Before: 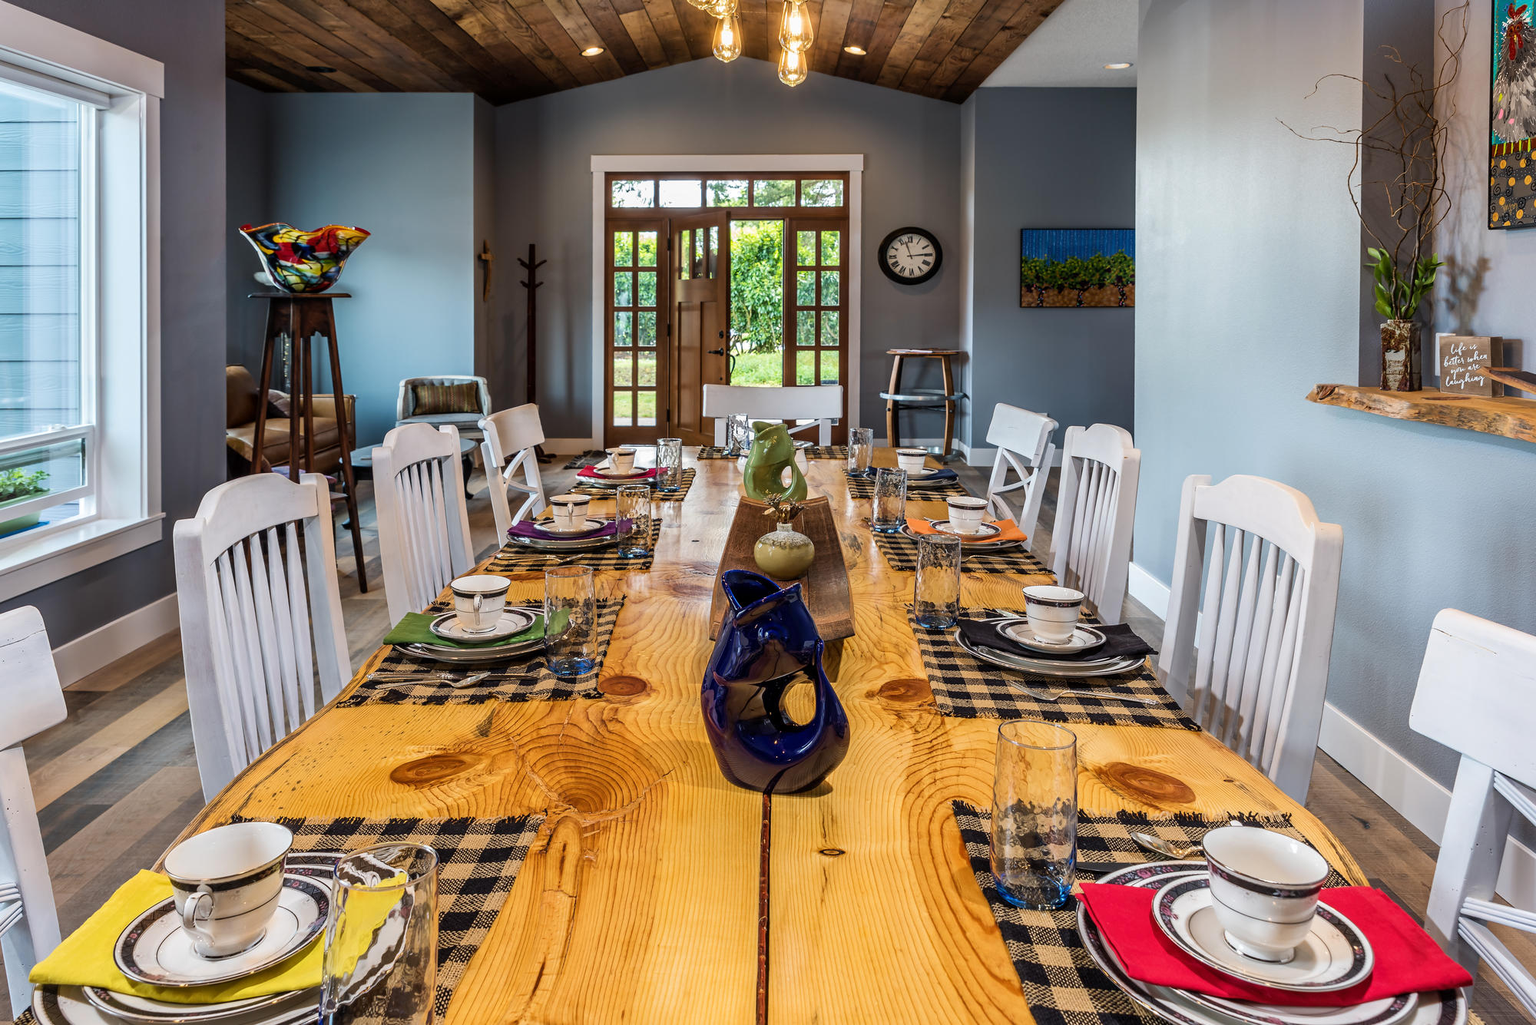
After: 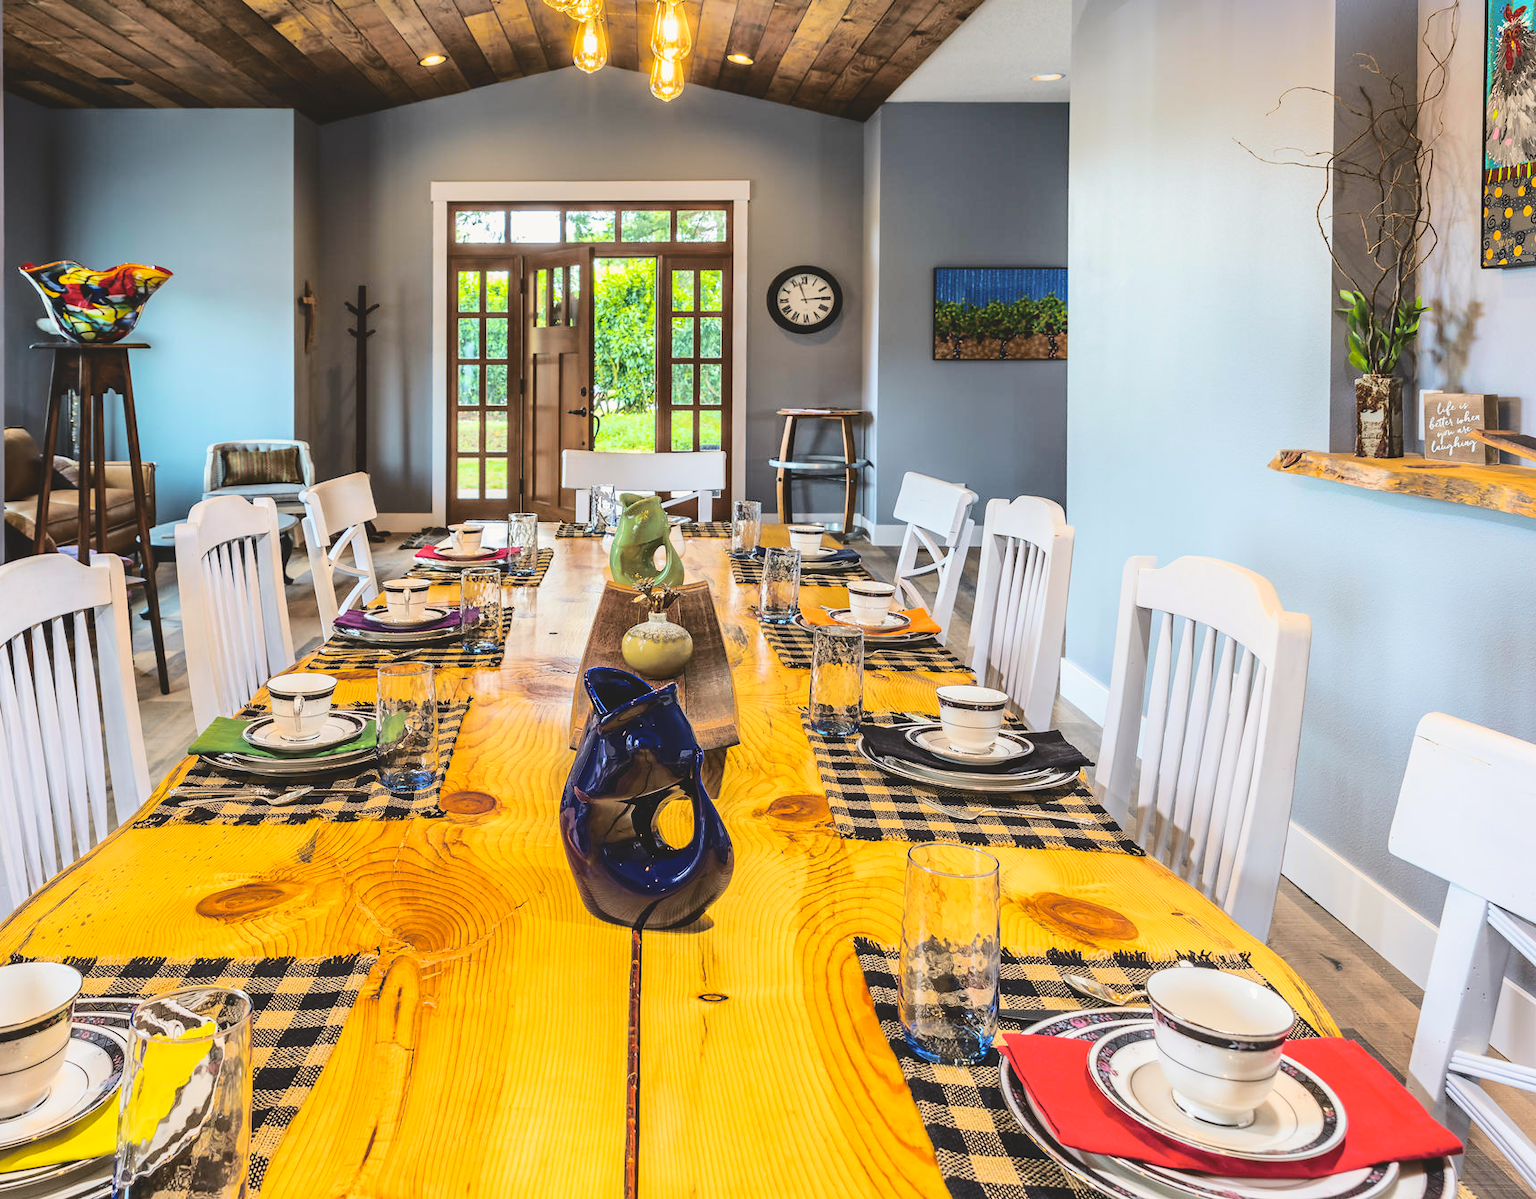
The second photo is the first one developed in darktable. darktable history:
crop and rotate: left 14.526%
tone curve: curves: ch0 [(0, 0.011) (0.104, 0.085) (0.236, 0.234) (0.398, 0.507) (0.498, 0.621) (0.65, 0.757) (0.835, 0.883) (1, 0.961)]; ch1 [(0, 0) (0.353, 0.344) (0.43, 0.401) (0.479, 0.476) (0.502, 0.502) (0.54, 0.542) (0.602, 0.613) (0.638, 0.668) (0.693, 0.727) (1, 1)]; ch2 [(0, 0) (0.34, 0.314) (0.434, 0.43) (0.5, 0.506) (0.521, 0.54) (0.54, 0.56) (0.595, 0.613) (0.644, 0.729) (1, 1)], color space Lab, independent channels, preserve colors none
exposure: black level correction -0.015, exposure -0.126 EV, compensate exposure bias true, compensate highlight preservation false
